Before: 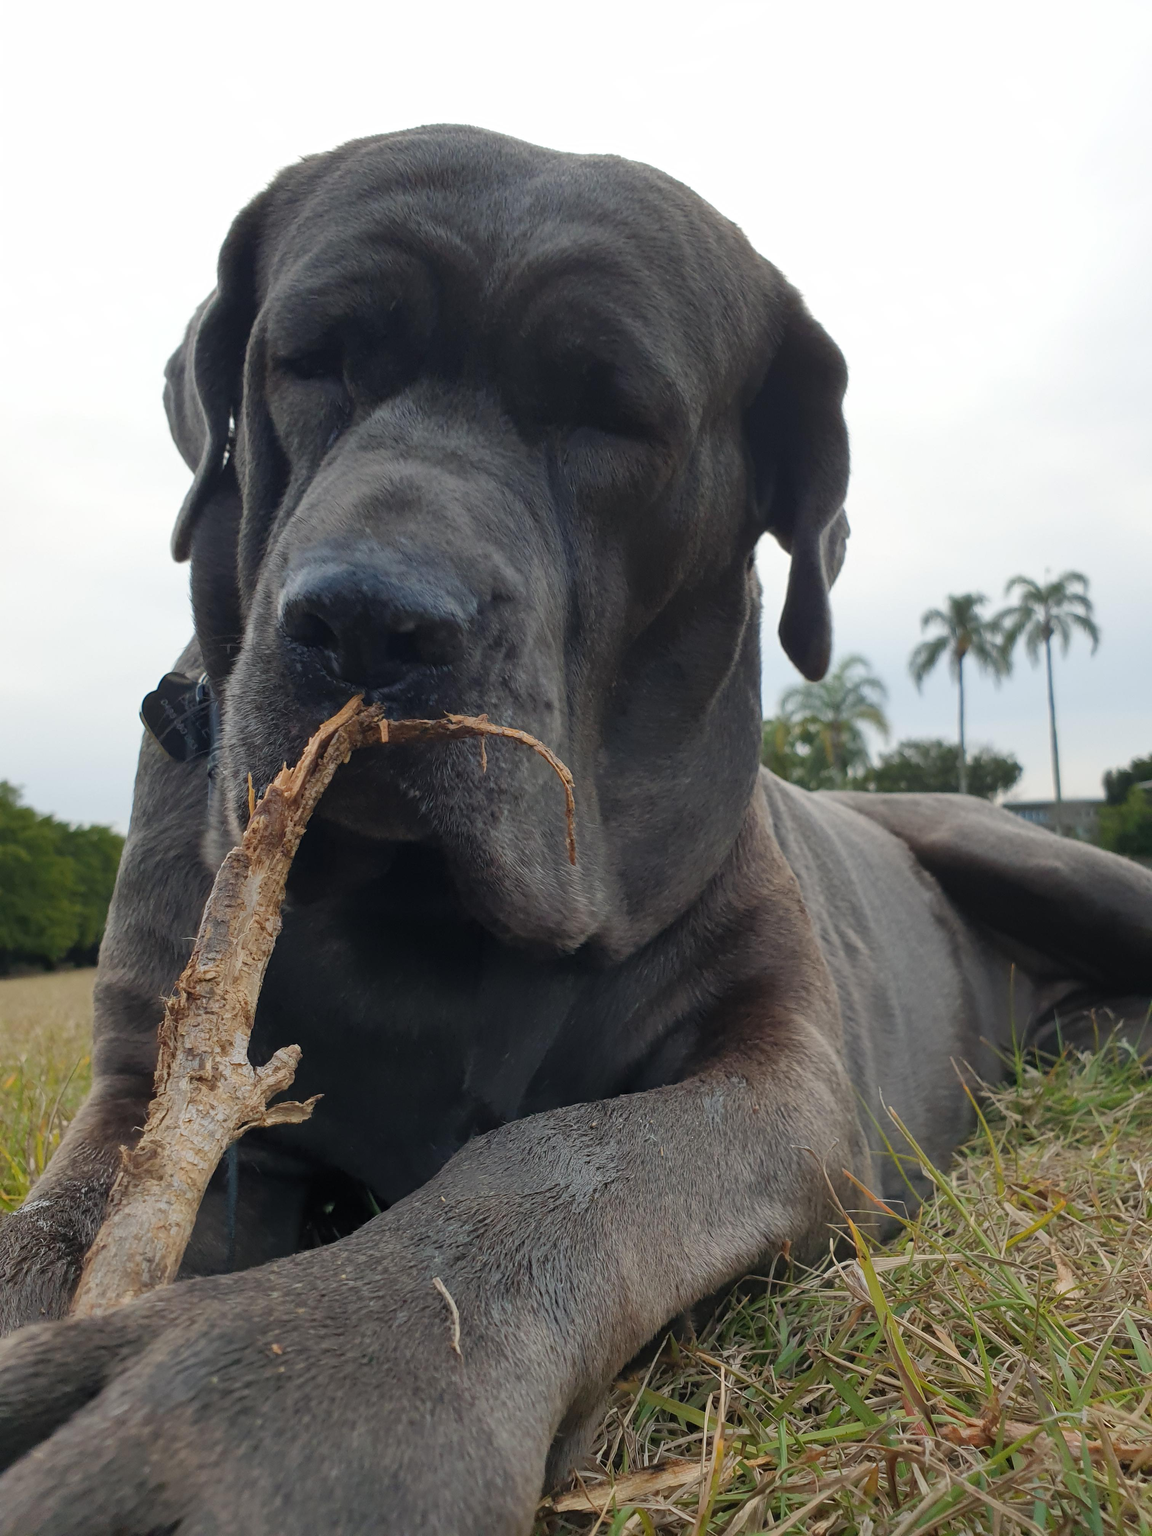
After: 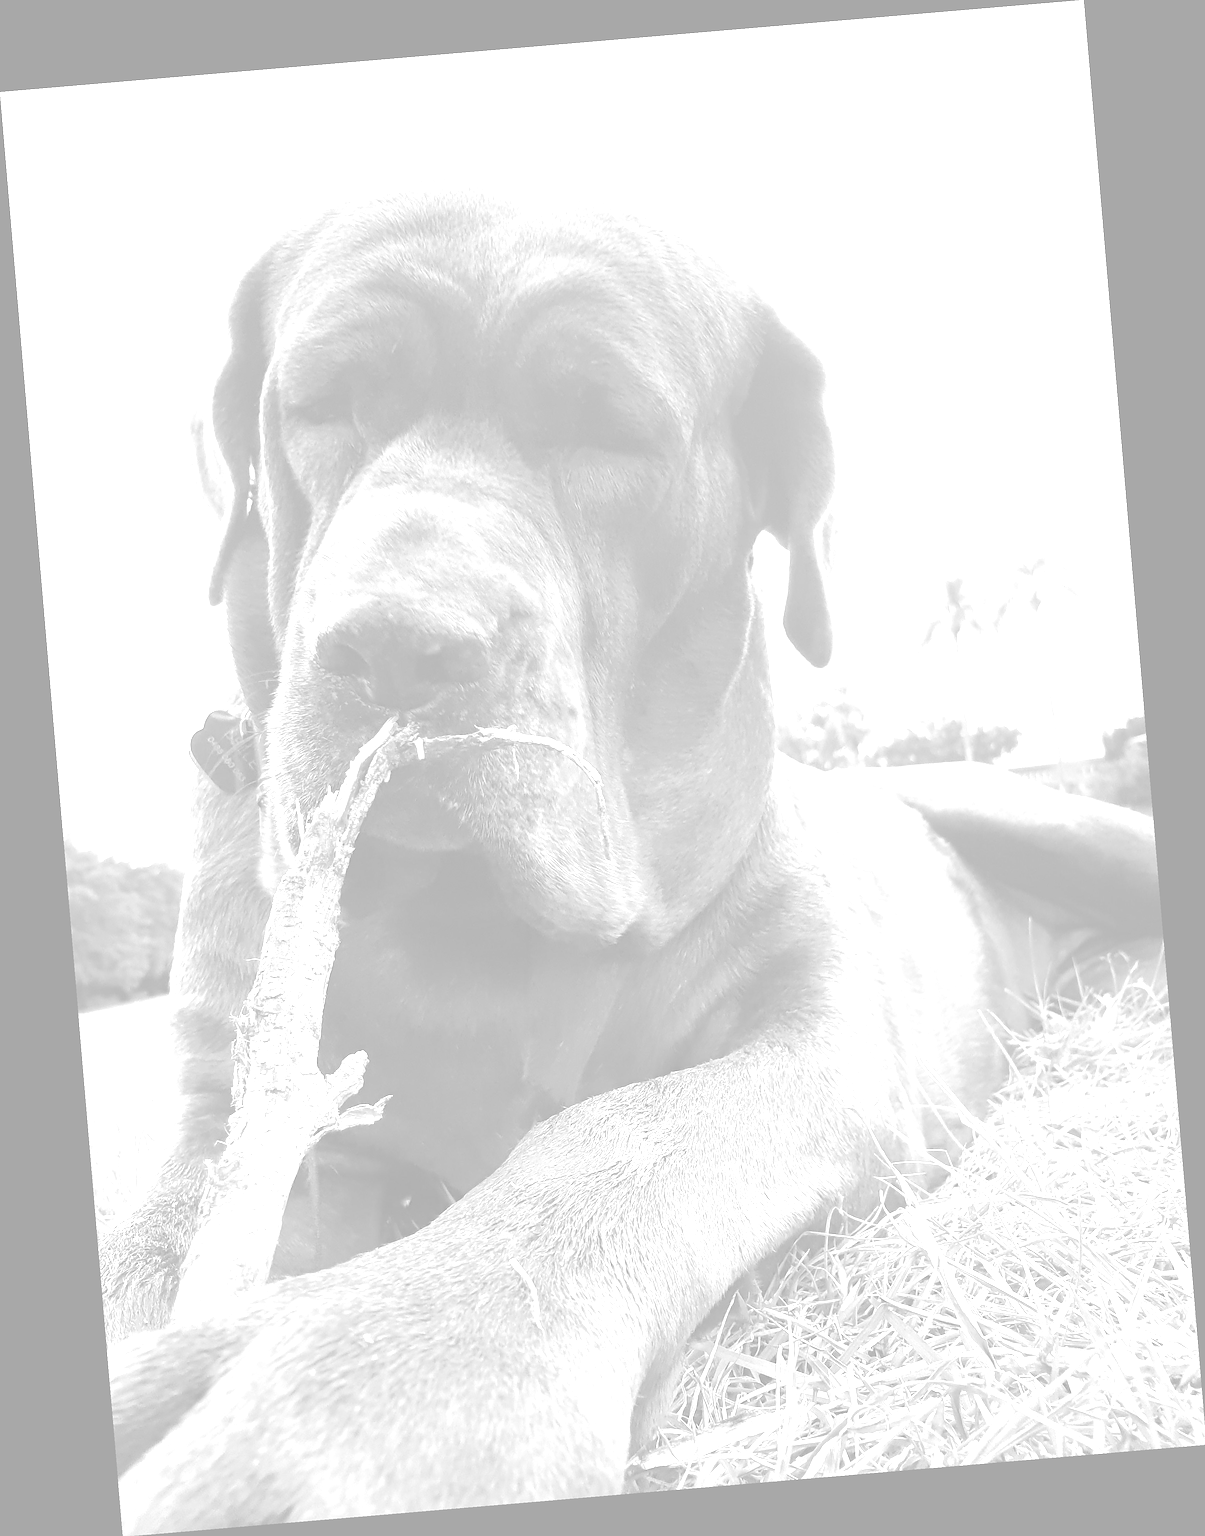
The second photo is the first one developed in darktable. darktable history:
colorize: hue 36°, saturation 71%, lightness 80.79%
sharpen: on, module defaults
rotate and perspective: rotation -4.86°, automatic cropping off
color calibration: illuminant as shot in camera, x 0.358, y 0.373, temperature 4628.91 K
contrast brightness saturation: contrast 0.43, brightness 0.56, saturation -0.19
monochrome: on, module defaults
